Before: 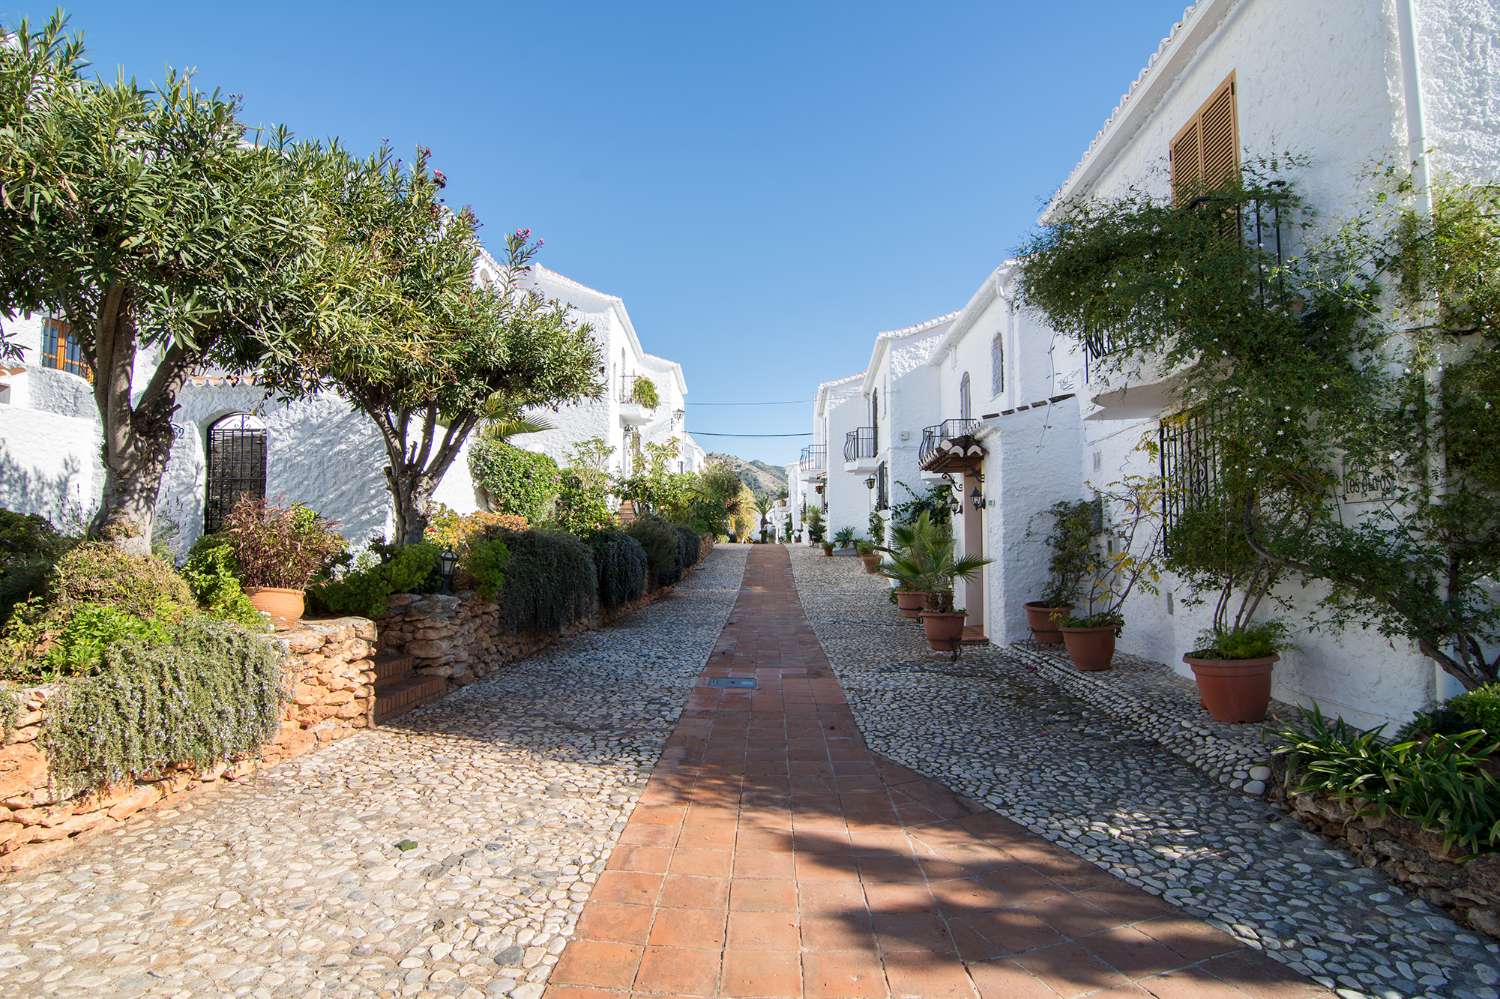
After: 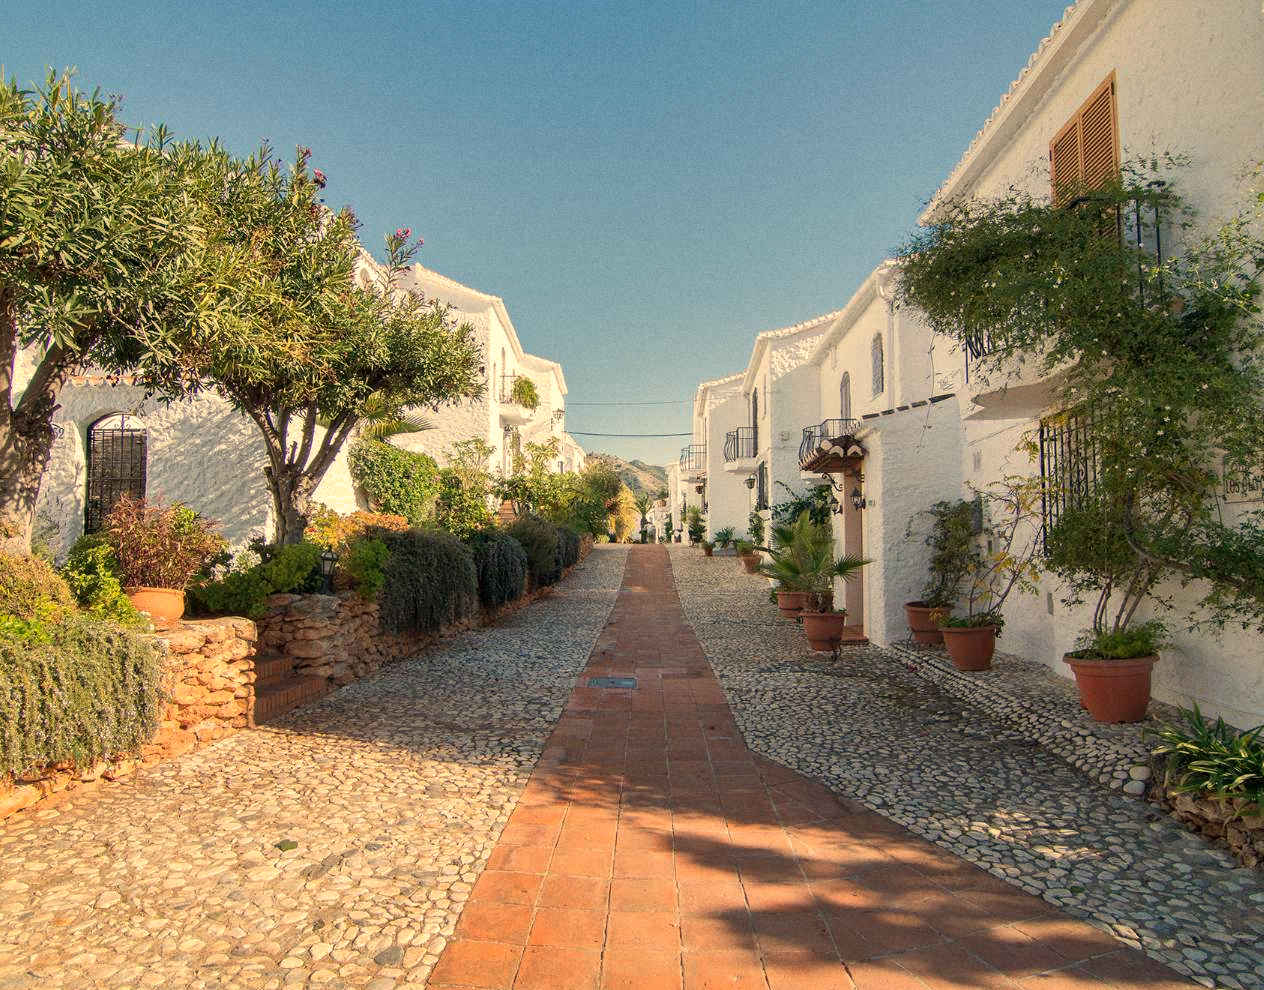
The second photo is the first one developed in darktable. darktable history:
shadows and highlights: on, module defaults
grain: coarseness 0.47 ISO
crop: left 8.026%, right 7.374%
white balance: red 1.138, green 0.996, blue 0.812
